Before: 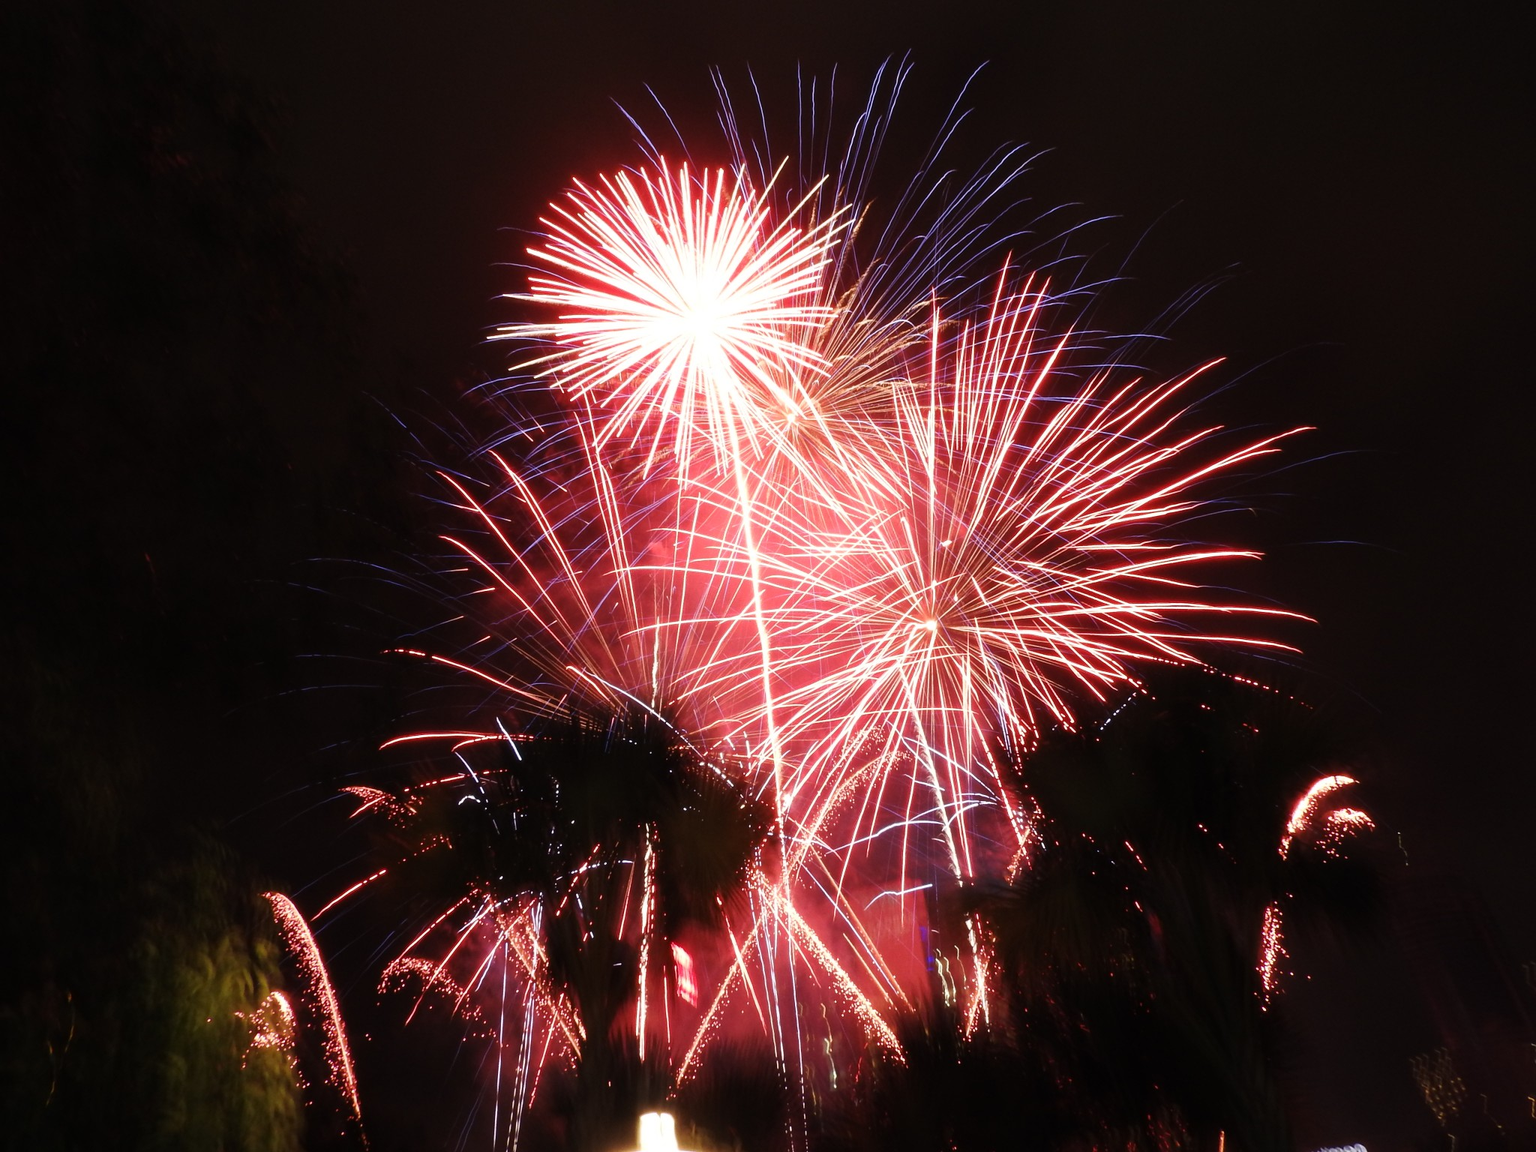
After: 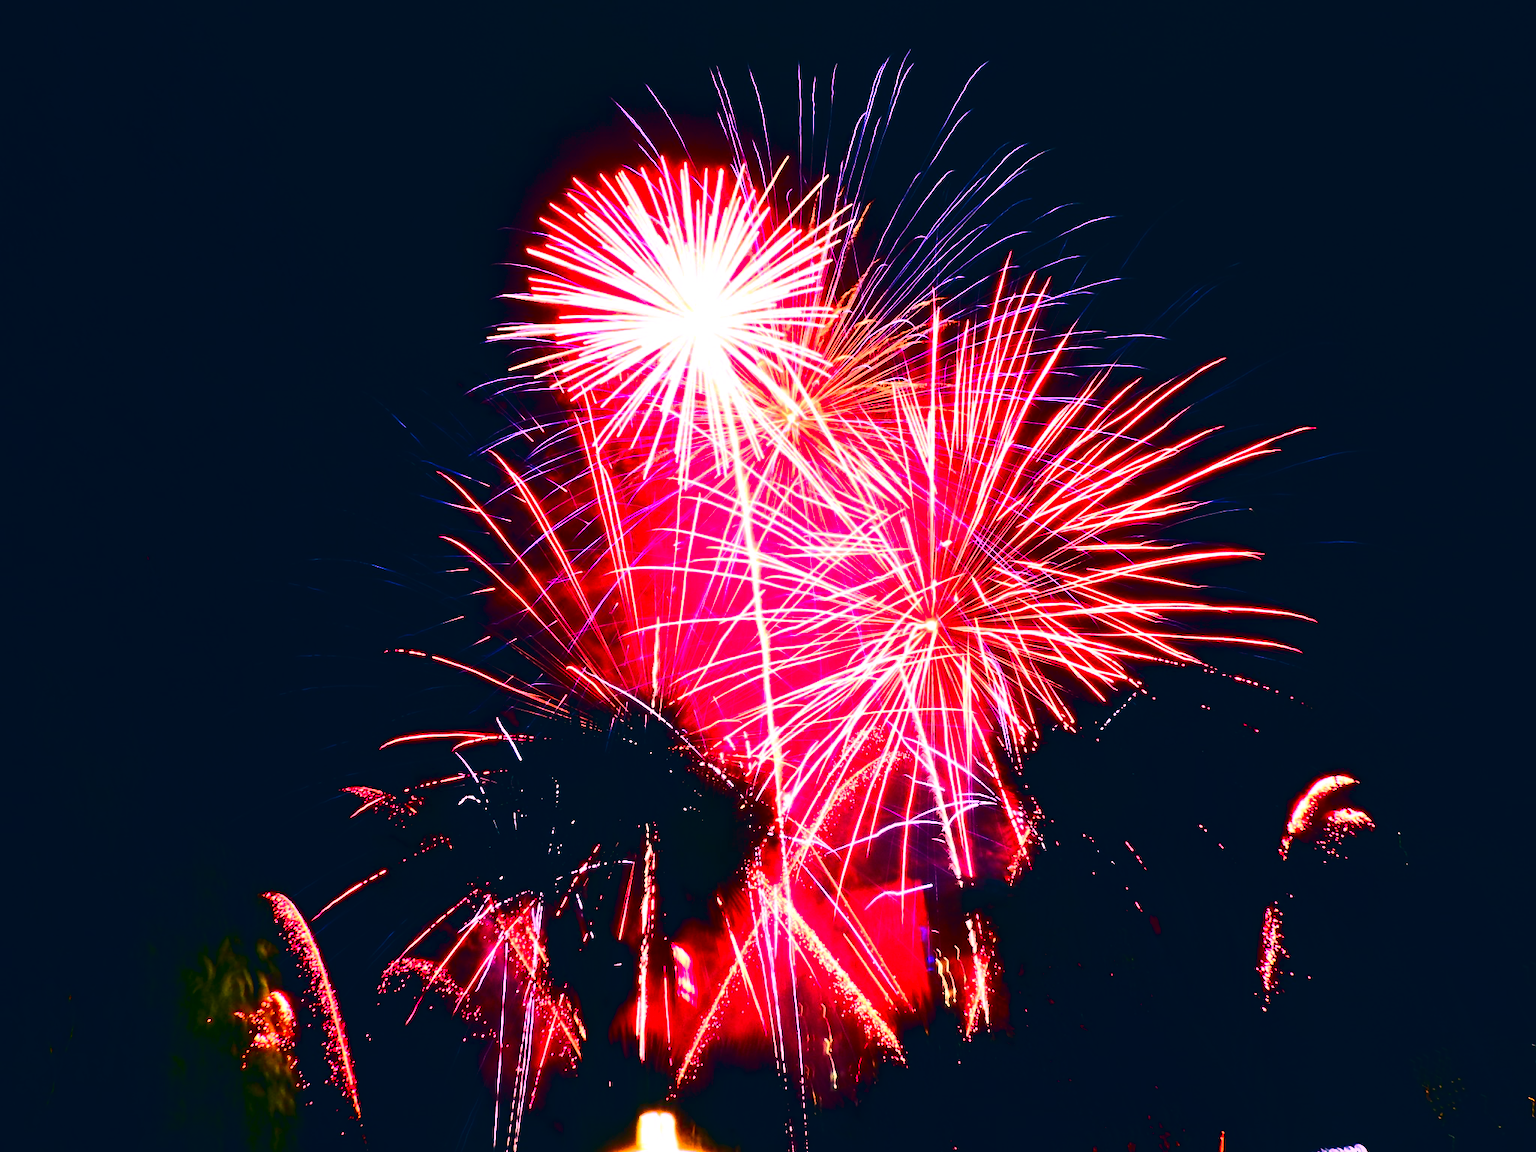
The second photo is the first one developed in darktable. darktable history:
tone curve: curves: ch0 [(0, 0) (0.187, 0.12) (0.384, 0.363) (0.577, 0.681) (0.735, 0.881) (0.864, 0.959) (1, 0.987)]; ch1 [(0, 0) (0.402, 0.36) (0.476, 0.466) (0.501, 0.501) (0.518, 0.514) (0.564, 0.614) (0.614, 0.664) (0.741, 0.829) (1, 1)]; ch2 [(0, 0) (0.429, 0.387) (0.483, 0.481) (0.503, 0.501) (0.522, 0.531) (0.564, 0.605) (0.615, 0.697) (0.702, 0.774) (1, 0.895)], color space Lab, independent channels
color correction: highlights a* 17.03, highlights b* 0.205, shadows a* -15.38, shadows b* -14.56, saturation 1.5
tone equalizer: -8 EV -1.08 EV, -7 EV -1.01 EV, -6 EV -0.867 EV, -5 EV -0.578 EV, -3 EV 0.578 EV, -2 EV 0.867 EV, -1 EV 1.01 EV, +0 EV 1.08 EV, edges refinement/feathering 500, mask exposure compensation -1.57 EV, preserve details no
